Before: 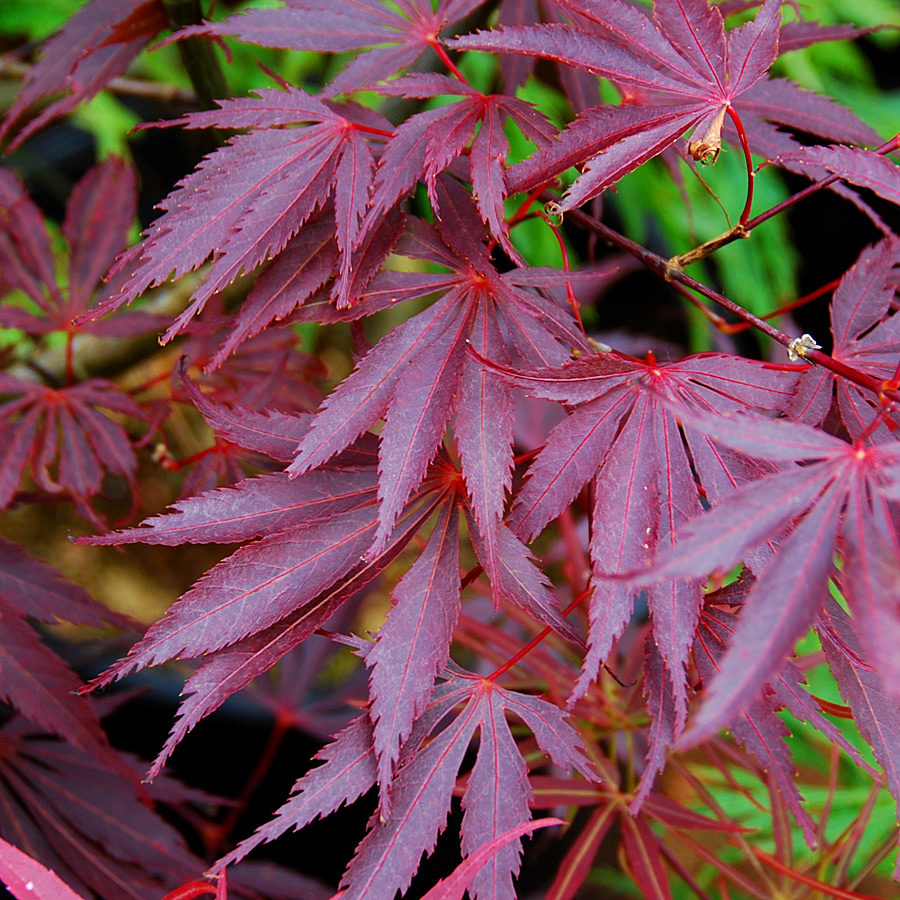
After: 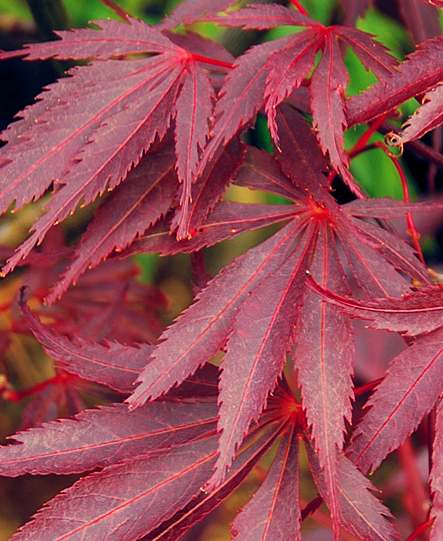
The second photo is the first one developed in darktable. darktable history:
crop: left 17.835%, top 7.675%, right 32.881%, bottom 32.213%
white balance: red 1.123, blue 0.83
color balance rgb: shadows lift › hue 87.51°, highlights gain › chroma 3.21%, highlights gain › hue 55.1°, global offset › chroma 0.15%, global offset › hue 253.66°, linear chroma grading › global chroma 0.5%
